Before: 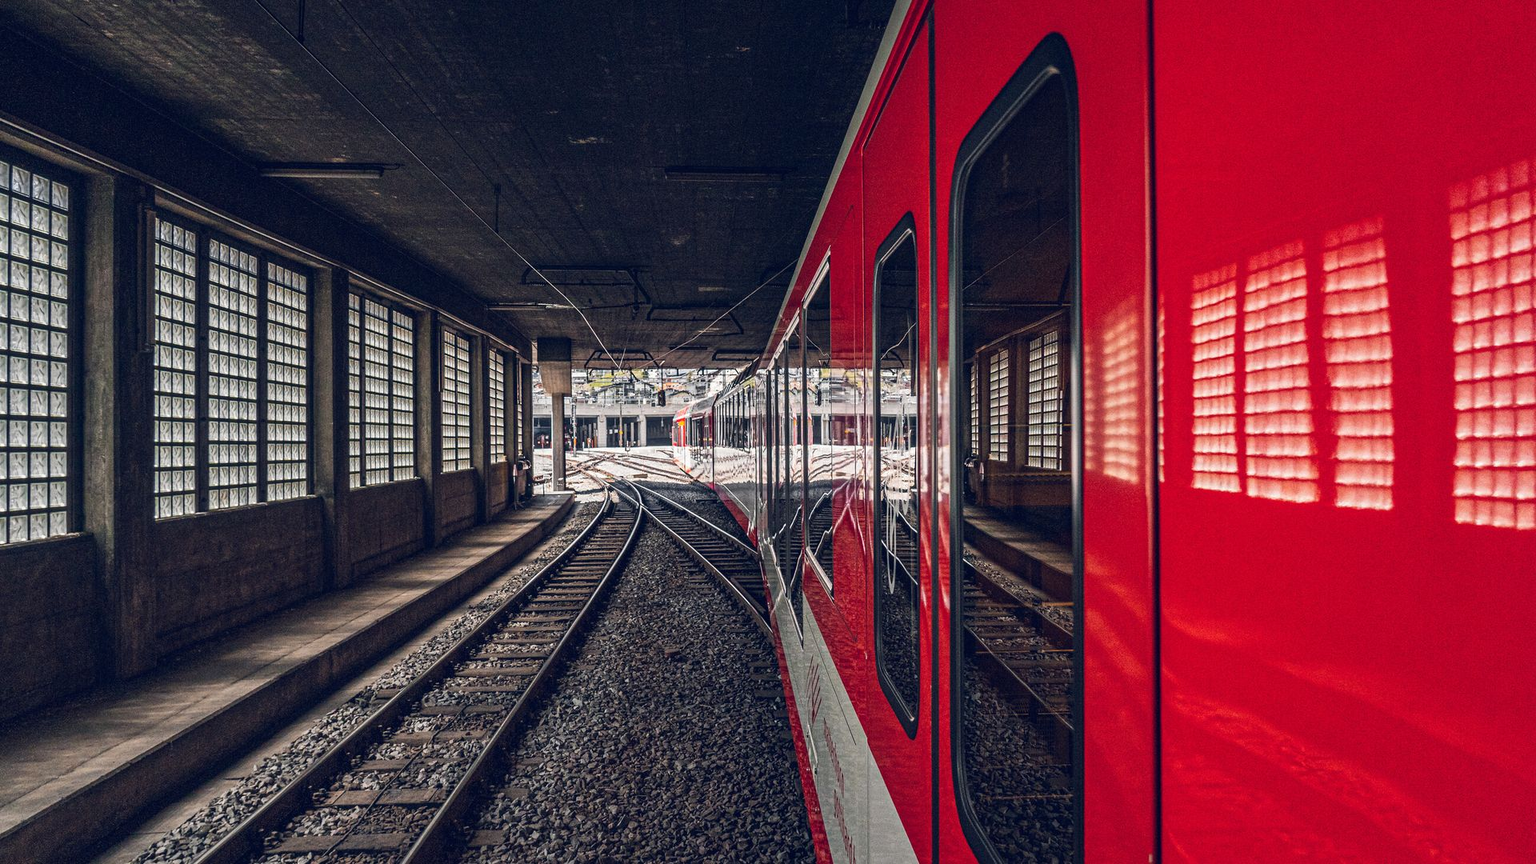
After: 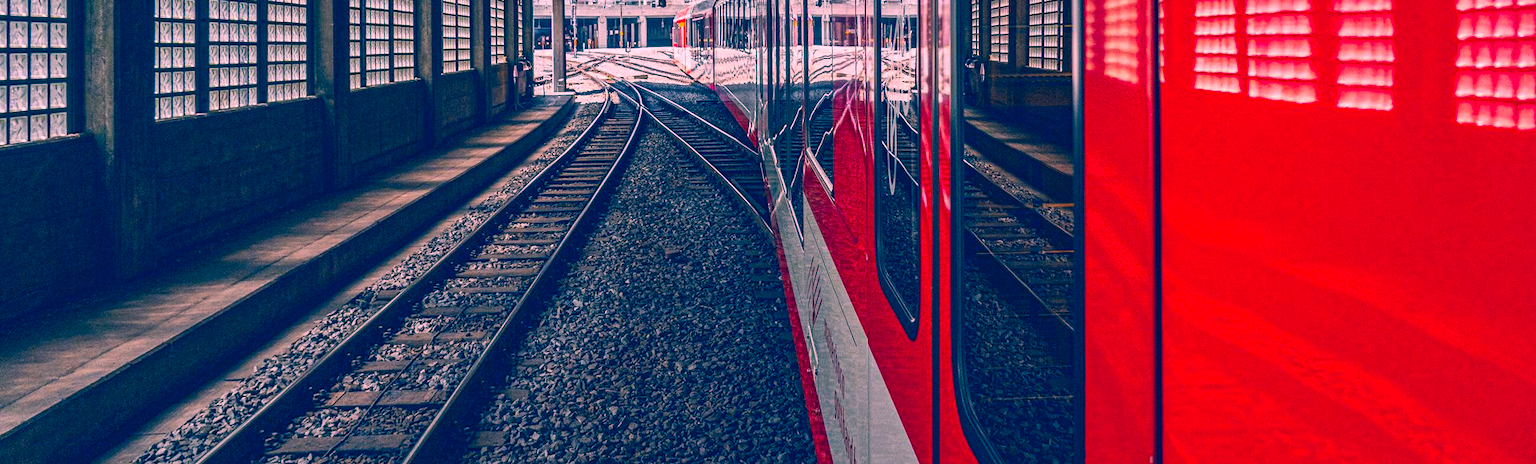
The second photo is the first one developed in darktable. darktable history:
crop and rotate: top 46.237%
vibrance: on, module defaults
color correction: highlights a* 17.03, highlights b* 0.205, shadows a* -15.38, shadows b* -14.56, saturation 1.5
